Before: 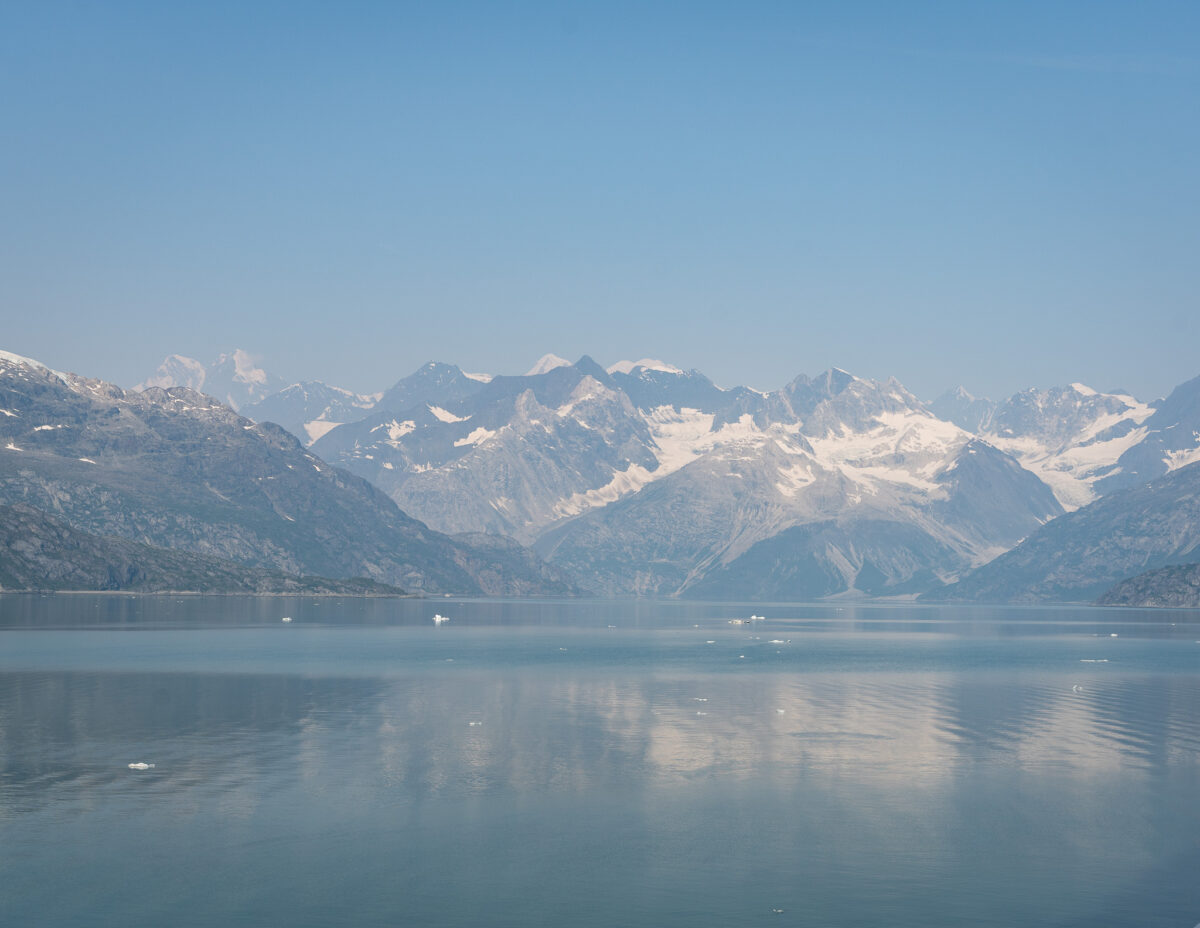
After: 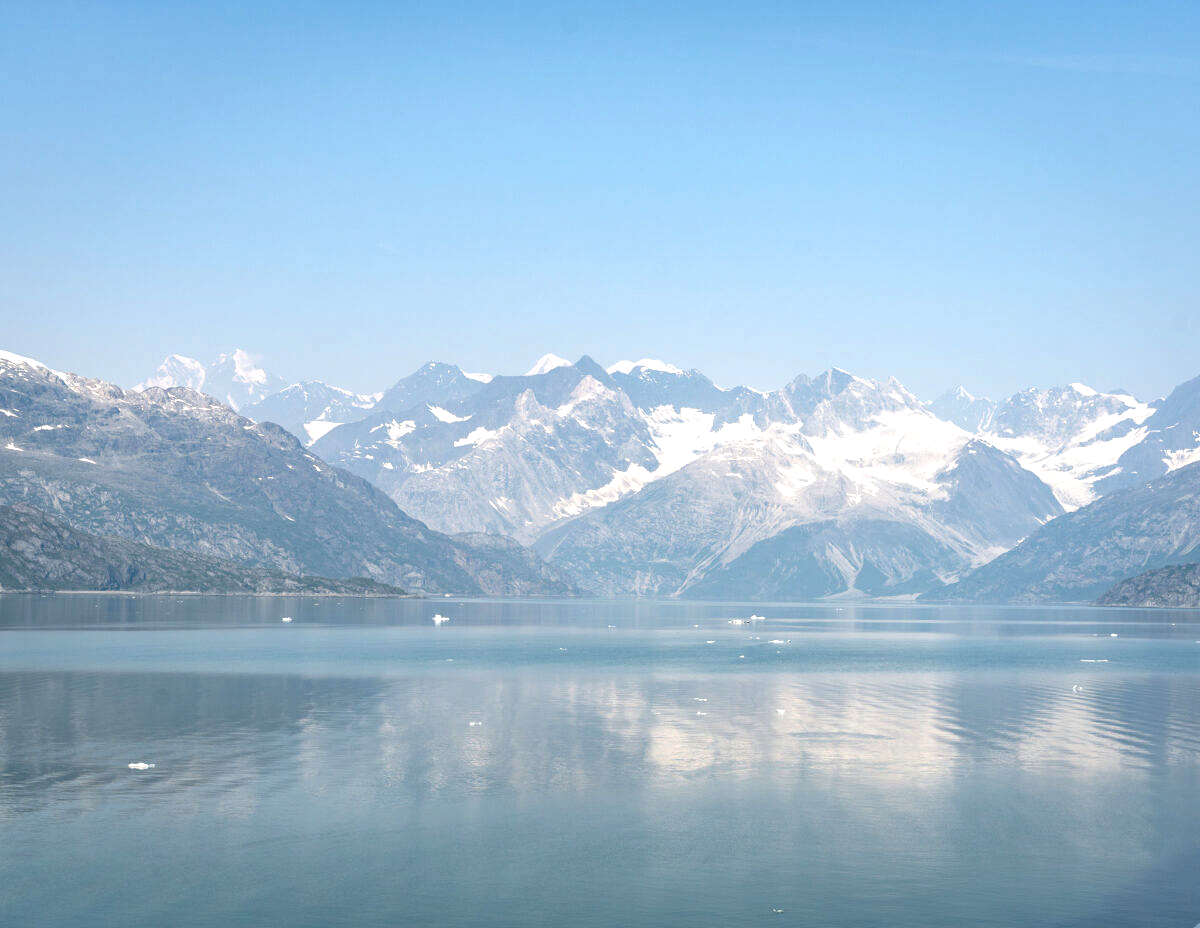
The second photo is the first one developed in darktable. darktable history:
local contrast: highlights 25%, shadows 75%, midtone range 0.75
exposure: black level correction 0, exposure 0.7 EV, compensate exposure bias true, compensate highlight preservation false
